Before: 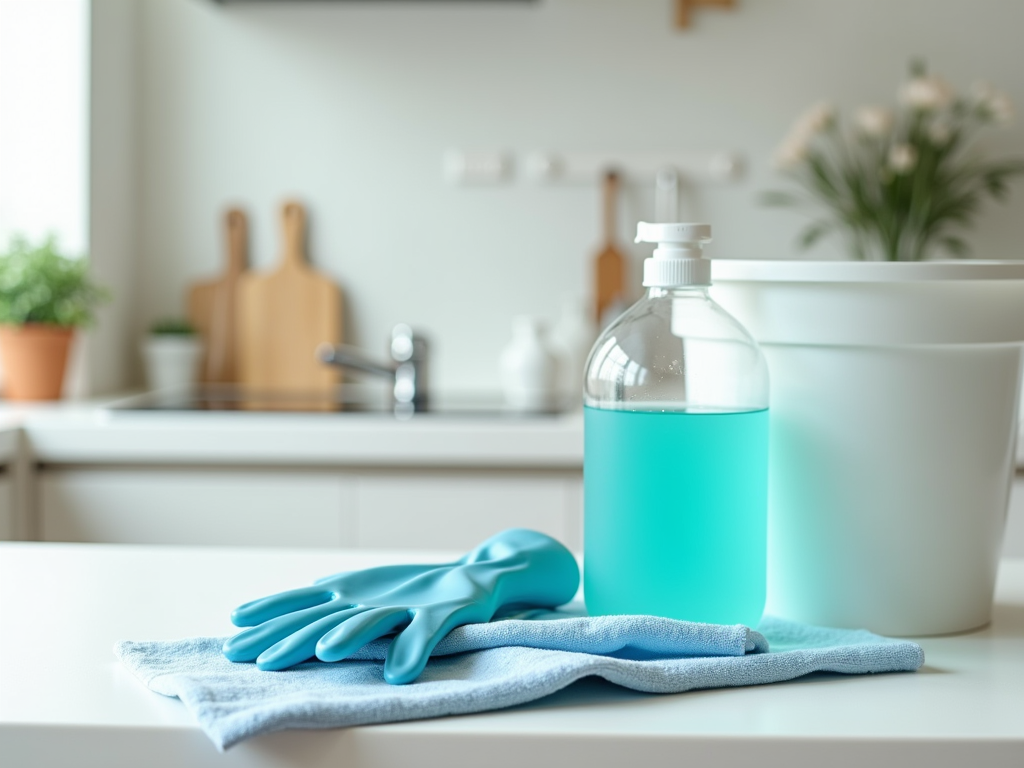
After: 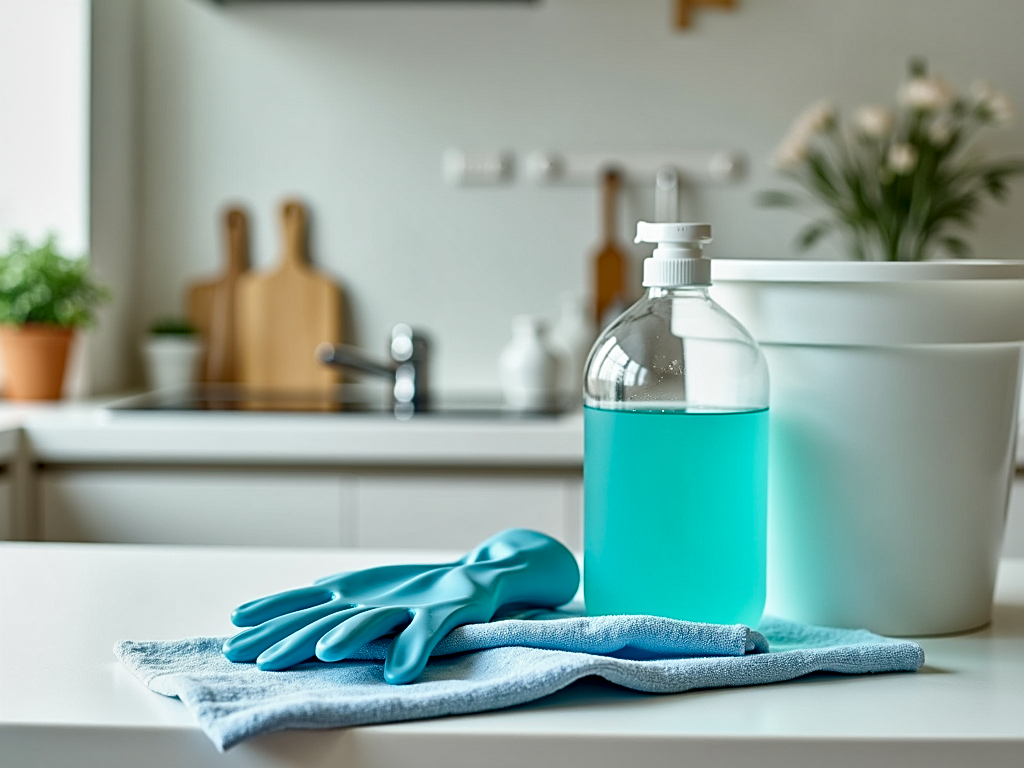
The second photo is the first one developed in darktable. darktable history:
tone curve: curves: ch0 [(0, 0) (0.087, 0.054) (0.281, 0.245) (0.532, 0.514) (0.835, 0.818) (0.994, 0.955)]; ch1 [(0, 0) (0.27, 0.195) (0.406, 0.435) (0.452, 0.474) (0.495, 0.5) (0.514, 0.508) (0.537, 0.556) (0.654, 0.689) (1, 1)]; ch2 [(0, 0) (0.269, 0.299) (0.459, 0.441) (0.498, 0.499) (0.523, 0.52) (0.551, 0.549) (0.633, 0.625) (0.659, 0.681) (0.718, 0.764) (1, 1)], preserve colors none
haze removal: compatibility mode true, adaptive false
local contrast: mode bilateral grid, contrast 19, coarseness 21, detail 150%, midtone range 0.2
sharpen: on, module defaults
shadows and highlights: soften with gaussian
